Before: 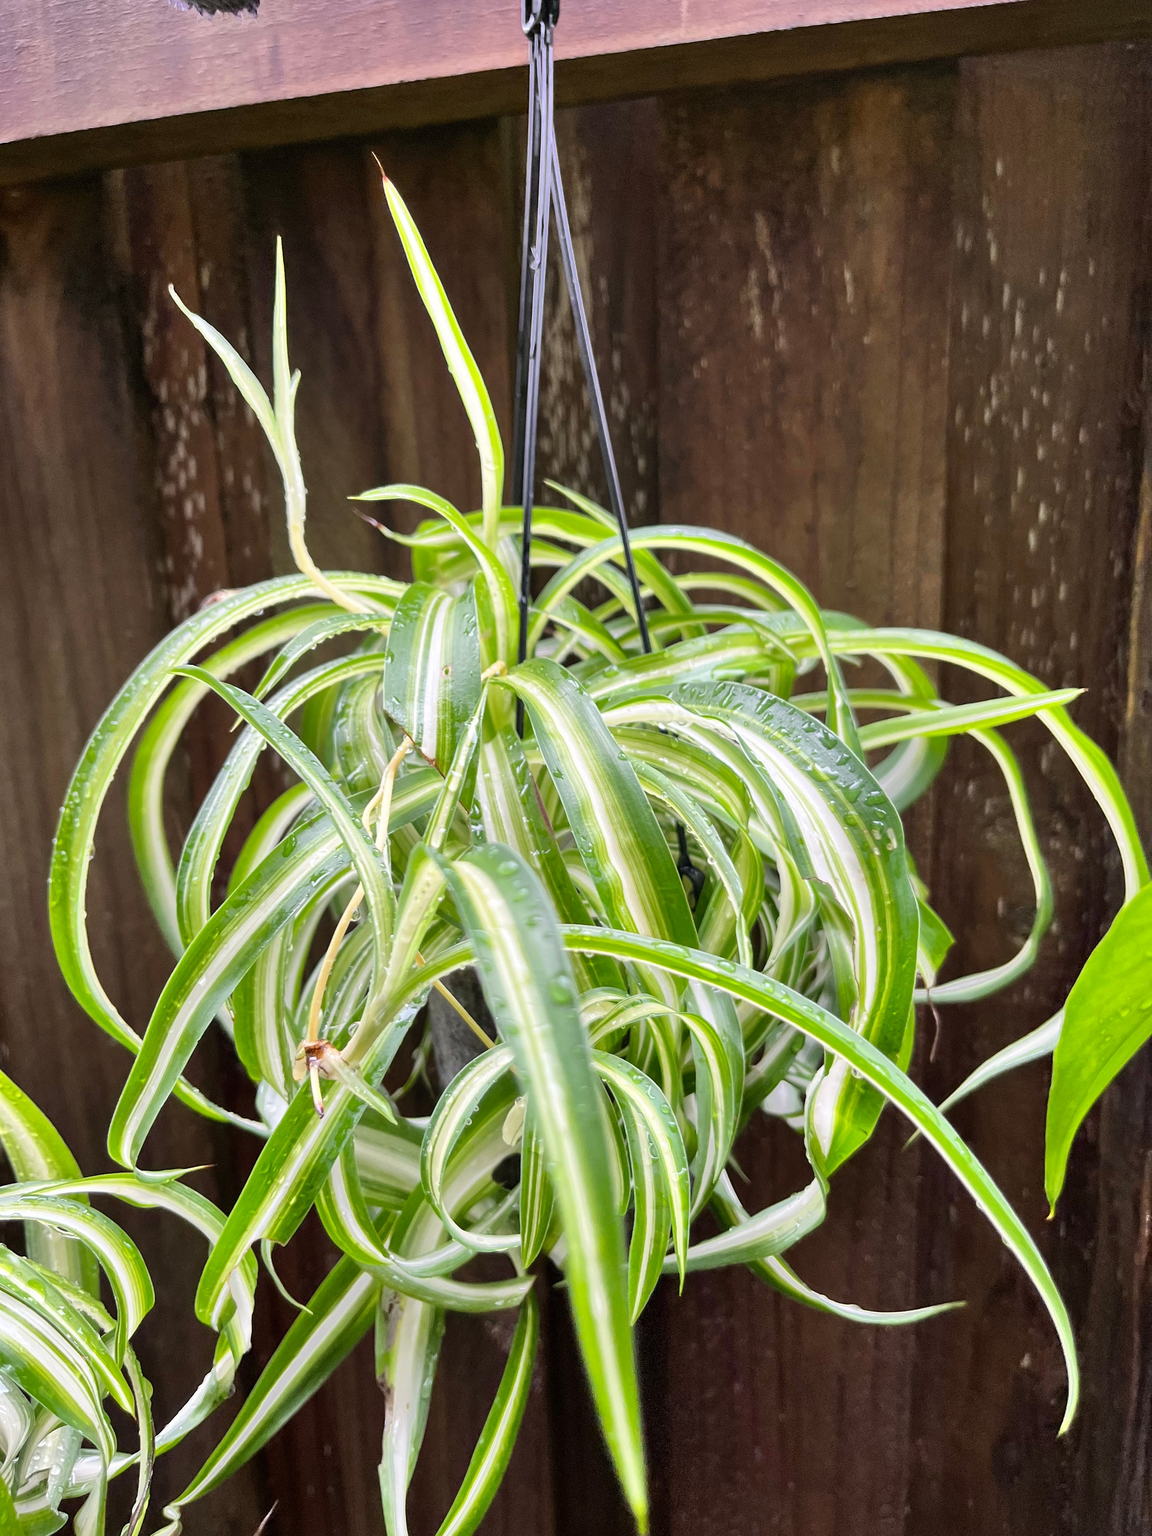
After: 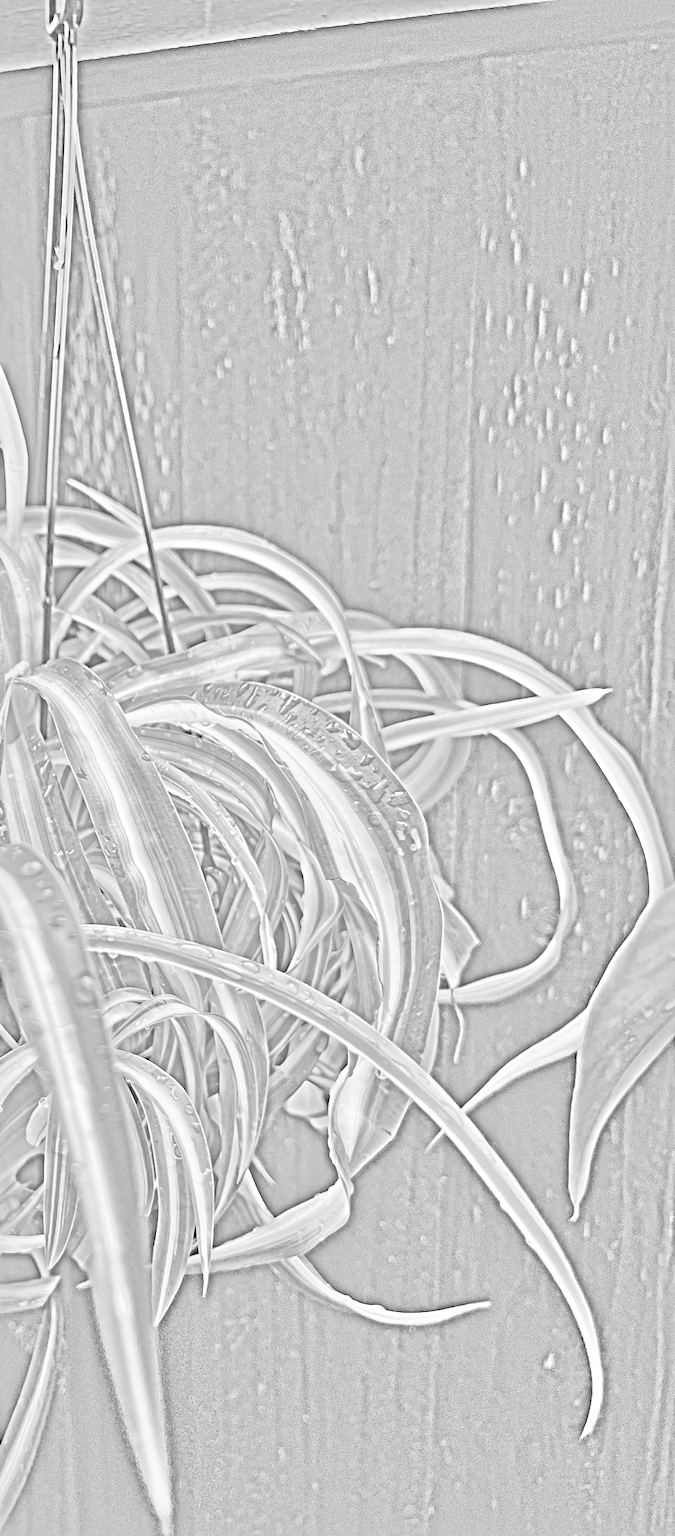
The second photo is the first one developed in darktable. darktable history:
crop: left 41.402%
rgb levels: levels [[0.027, 0.429, 0.996], [0, 0.5, 1], [0, 0.5, 1]]
exposure: black level correction 0, exposure 1.125 EV, compensate exposure bias true, compensate highlight preservation false
color balance rgb: perceptual saturation grading › global saturation 20%, global vibrance 20%
local contrast: mode bilateral grid, contrast 20, coarseness 50, detail 150%, midtone range 0.2
rgb curve: curves: ch0 [(0, 0) (0.284, 0.292) (0.505, 0.644) (1, 1)]; ch1 [(0, 0) (0.284, 0.292) (0.505, 0.644) (1, 1)]; ch2 [(0, 0) (0.284, 0.292) (0.505, 0.644) (1, 1)], compensate middle gray true
highpass: sharpness 25.84%, contrast boost 14.94%
global tonemap: drago (1, 100), detail 1
